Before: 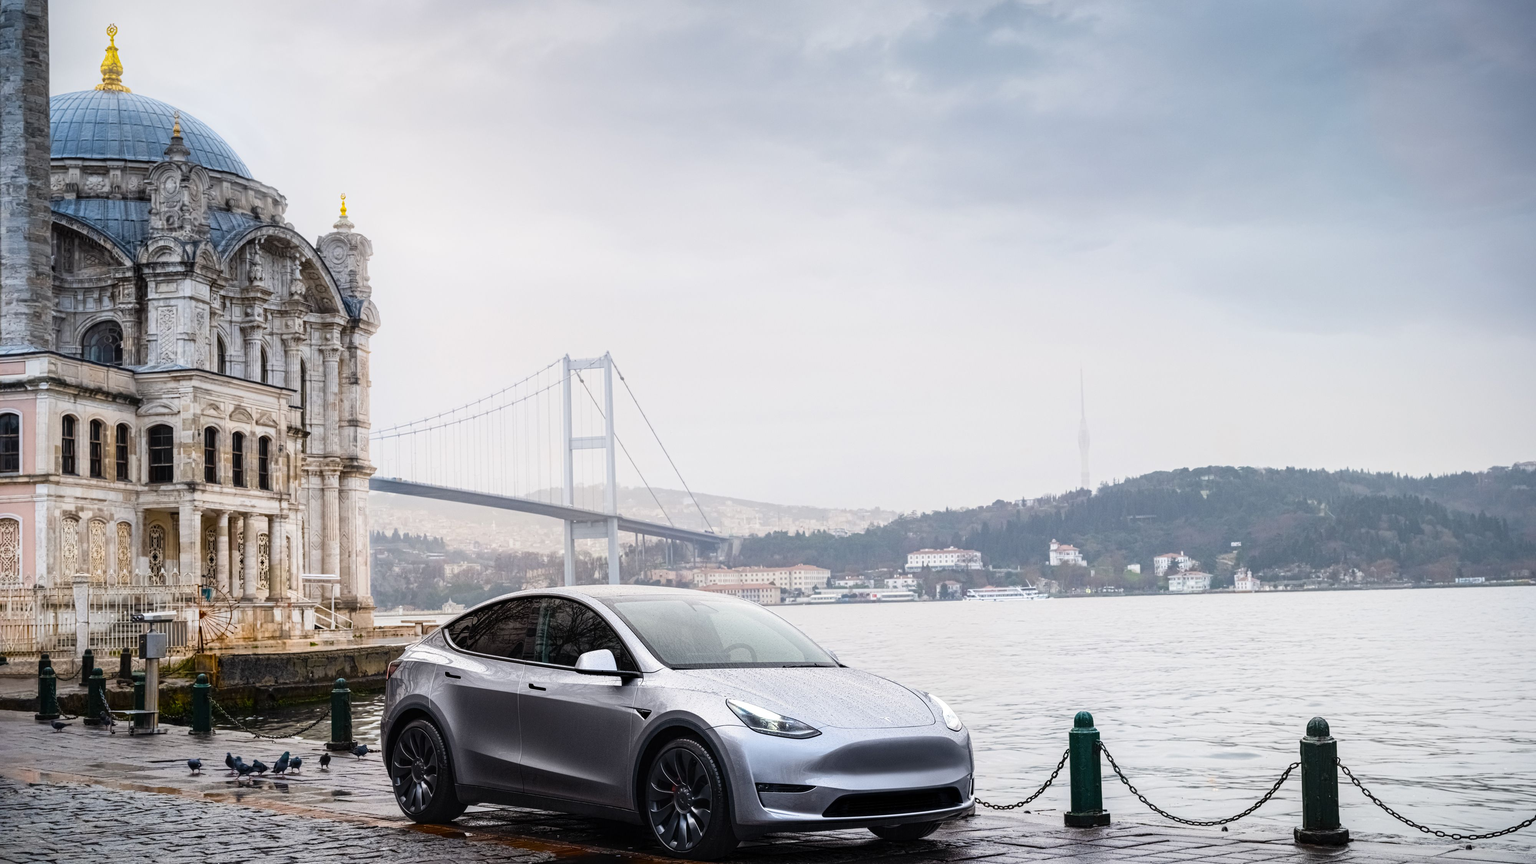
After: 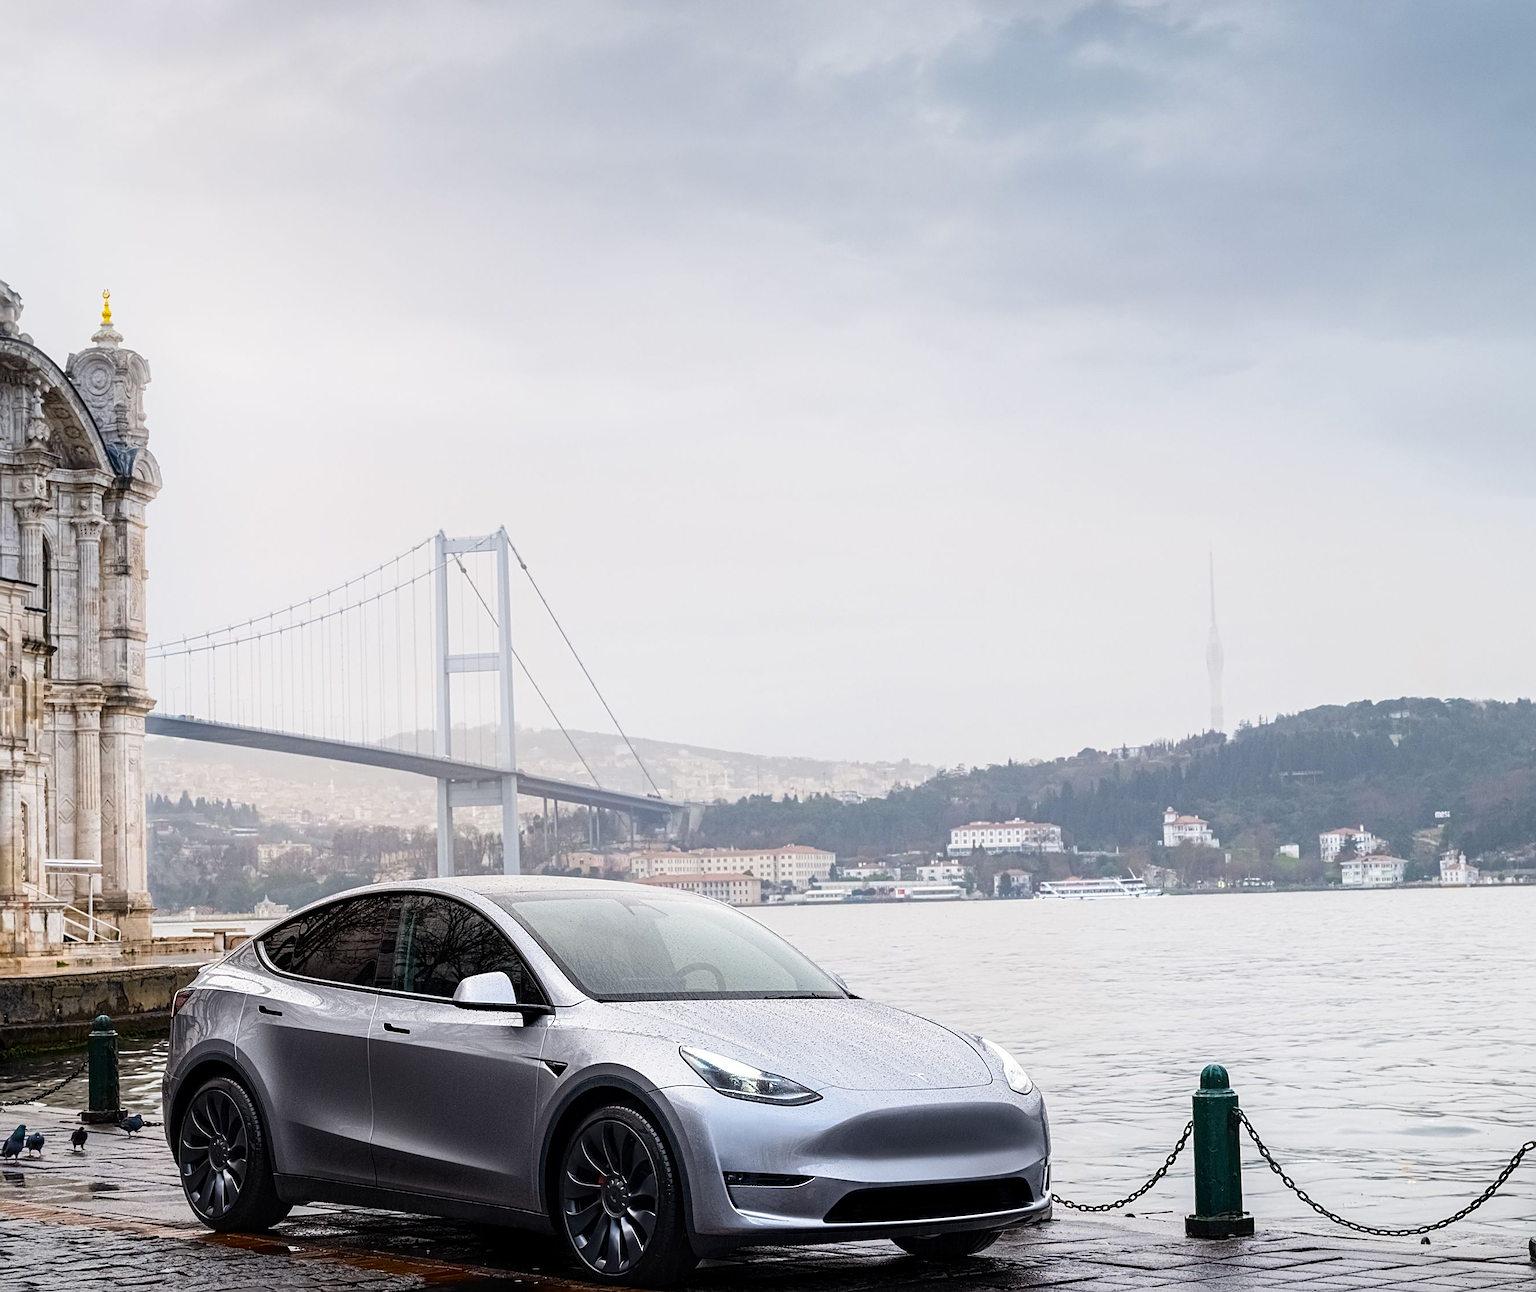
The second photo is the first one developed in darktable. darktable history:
exposure: black level correction 0.002, compensate highlight preservation false
sharpen: on, module defaults
crop and rotate: left 17.732%, right 15.423%
